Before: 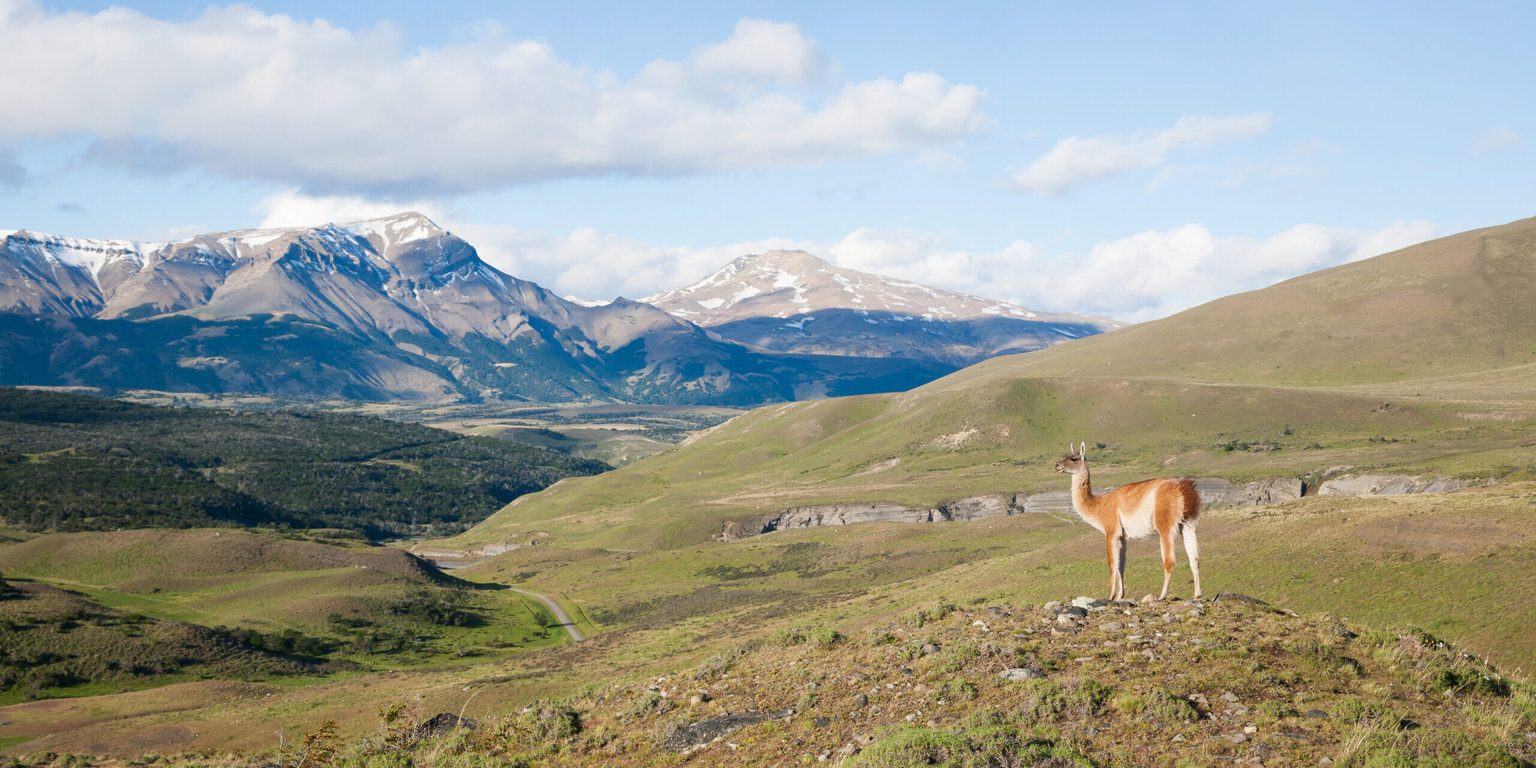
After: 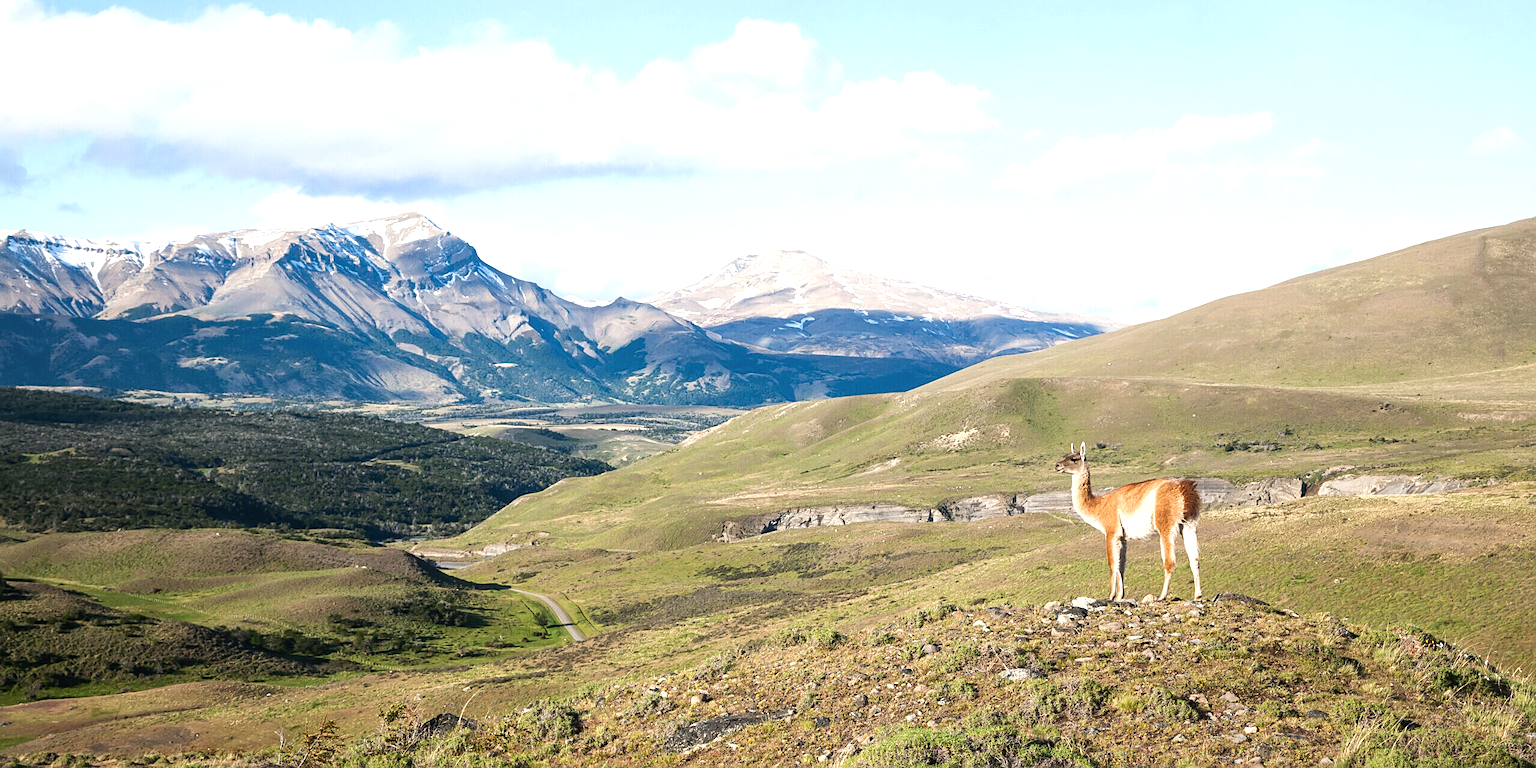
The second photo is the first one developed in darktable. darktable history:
tone equalizer: -8 EV -0.787 EV, -7 EV -0.709 EV, -6 EV -0.602 EV, -5 EV -0.37 EV, -3 EV 0.369 EV, -2 EV 0.6 EV, -1 EV 0.696 EV, +0 EV 0.74 EV, edges refinement/feathering 500, mask exposure compensation -1.57 EV, preserve details no
sharpen: on, module defaults
local contrast: detail 109%
